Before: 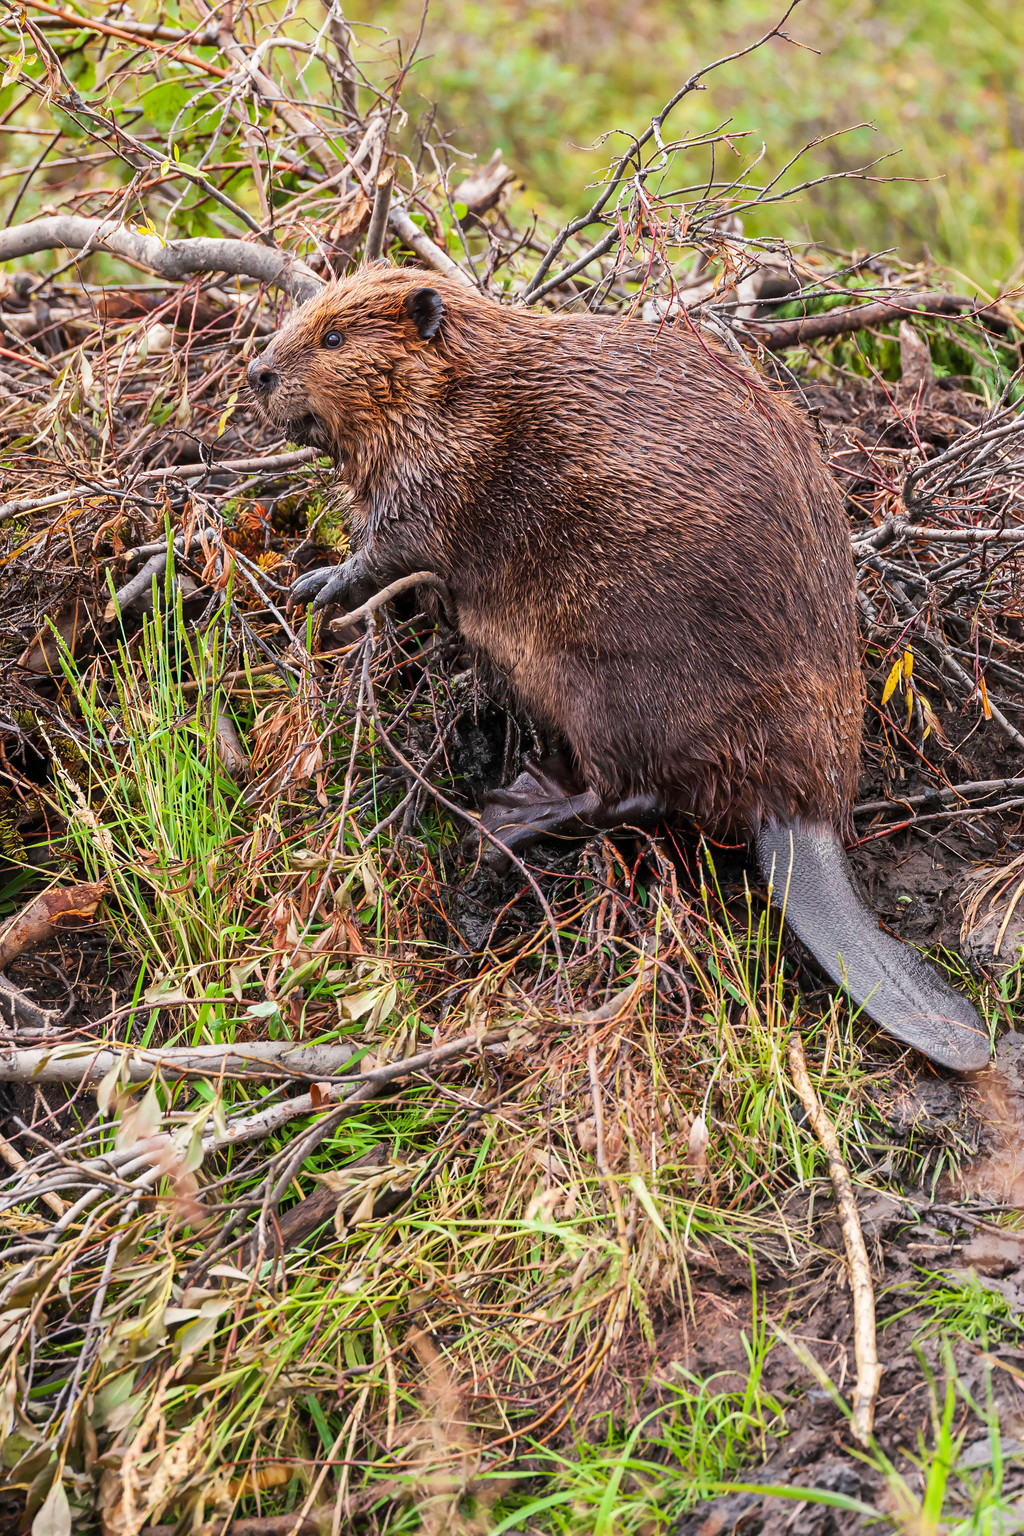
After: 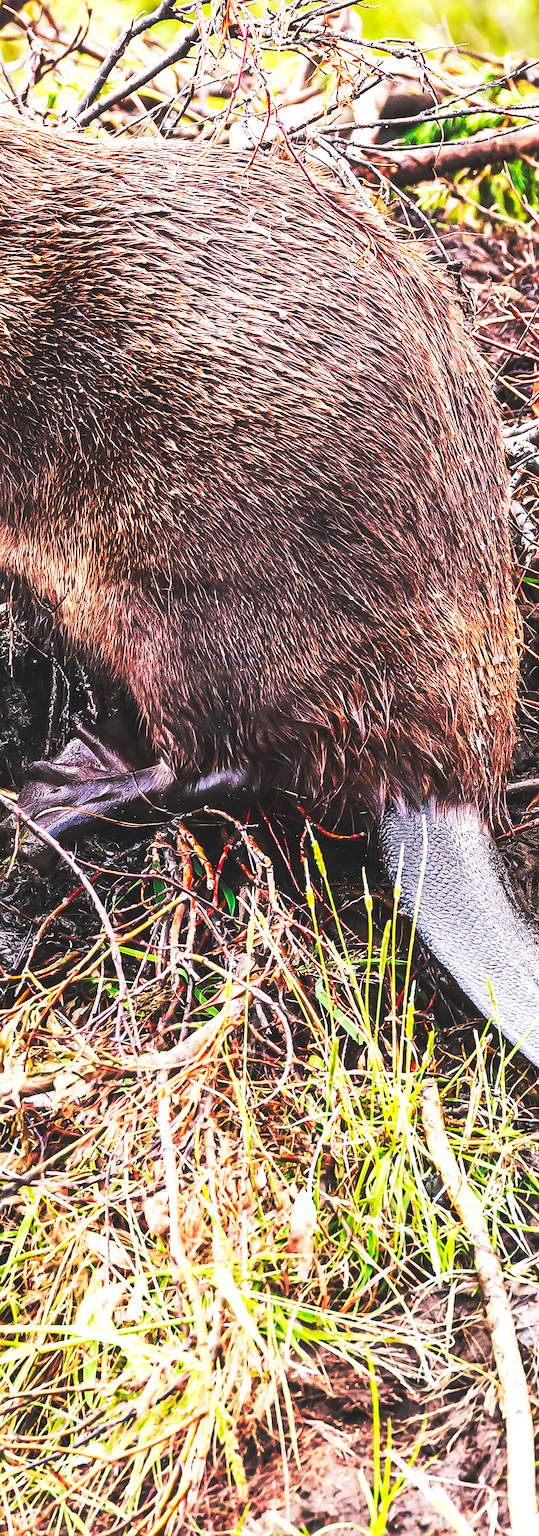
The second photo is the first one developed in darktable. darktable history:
sharpen: on, module defaults
base curve: curves: ch0 [(0, 0.015) (0.085, 0.116) (0.134, 0.298) (0.19, 0.545) (0.296, 0.764) (0.599, 0.982) (1, 1)], preserve colors none
crop: left 45.642%, top 13.578%, right 14.119%, bottom 10.07%
local contrast: highlights 101%, shadows 100%, detail 120%, midtone range 0.2
